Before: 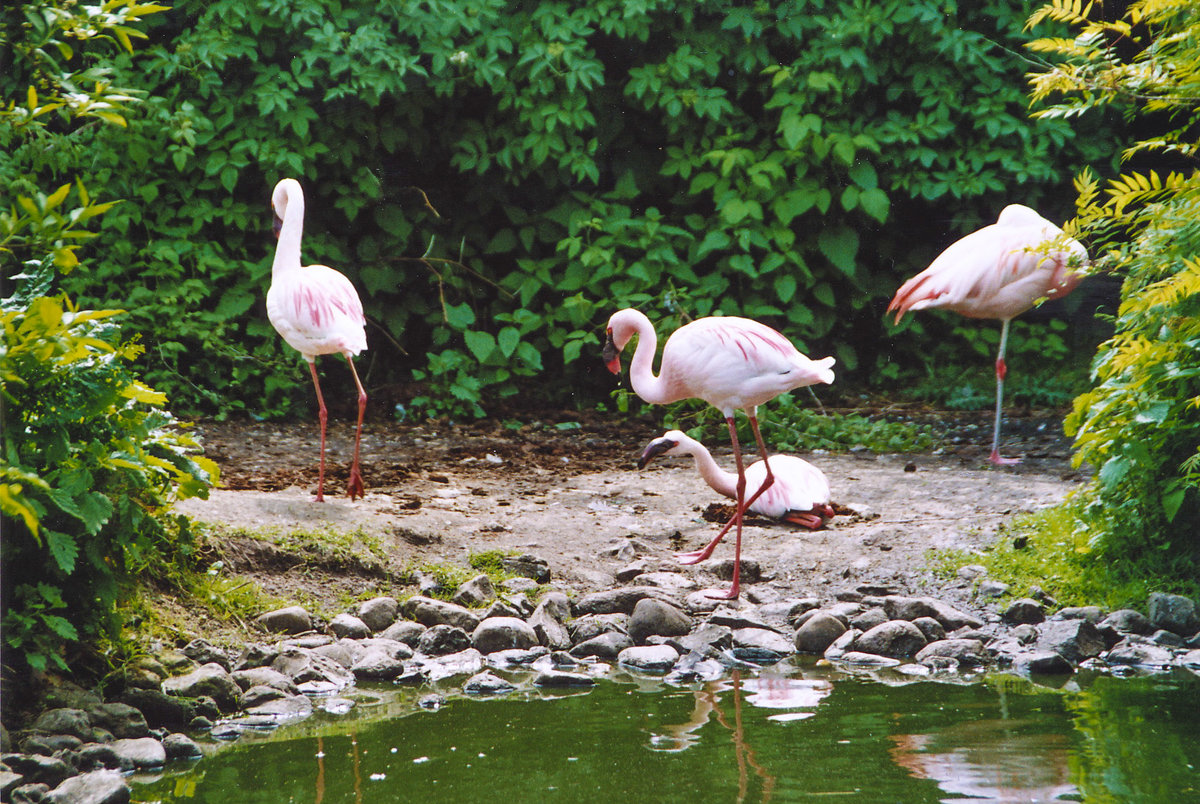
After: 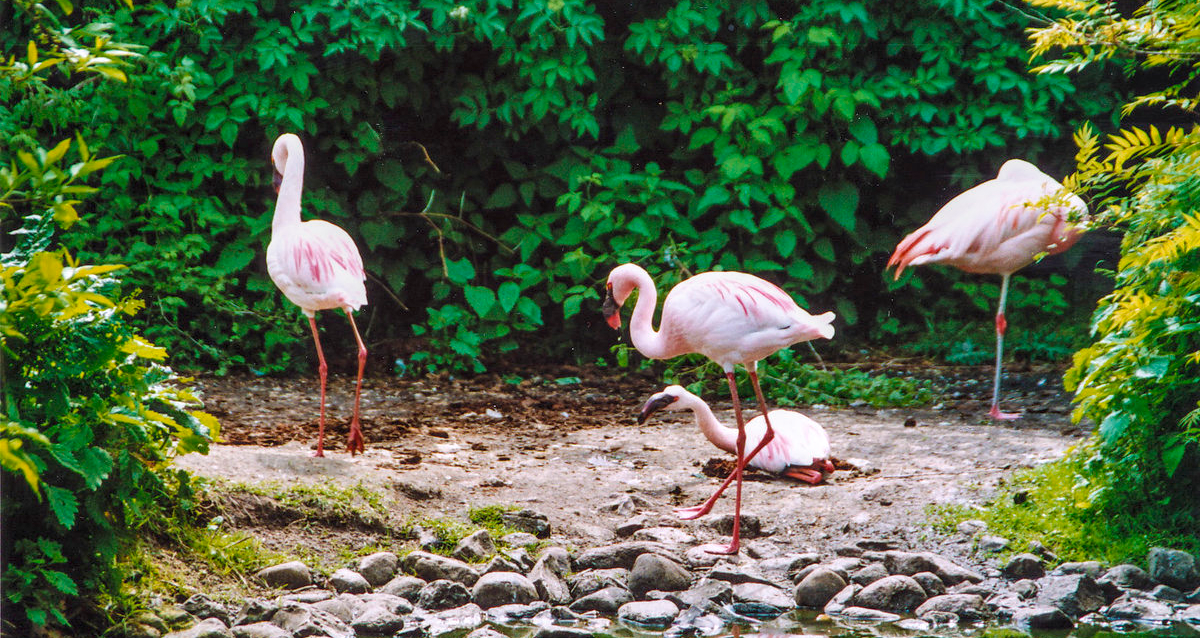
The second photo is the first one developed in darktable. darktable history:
local contrast: on, module defaults
crop and rotate: top 5.665%, bottom 14.858%
